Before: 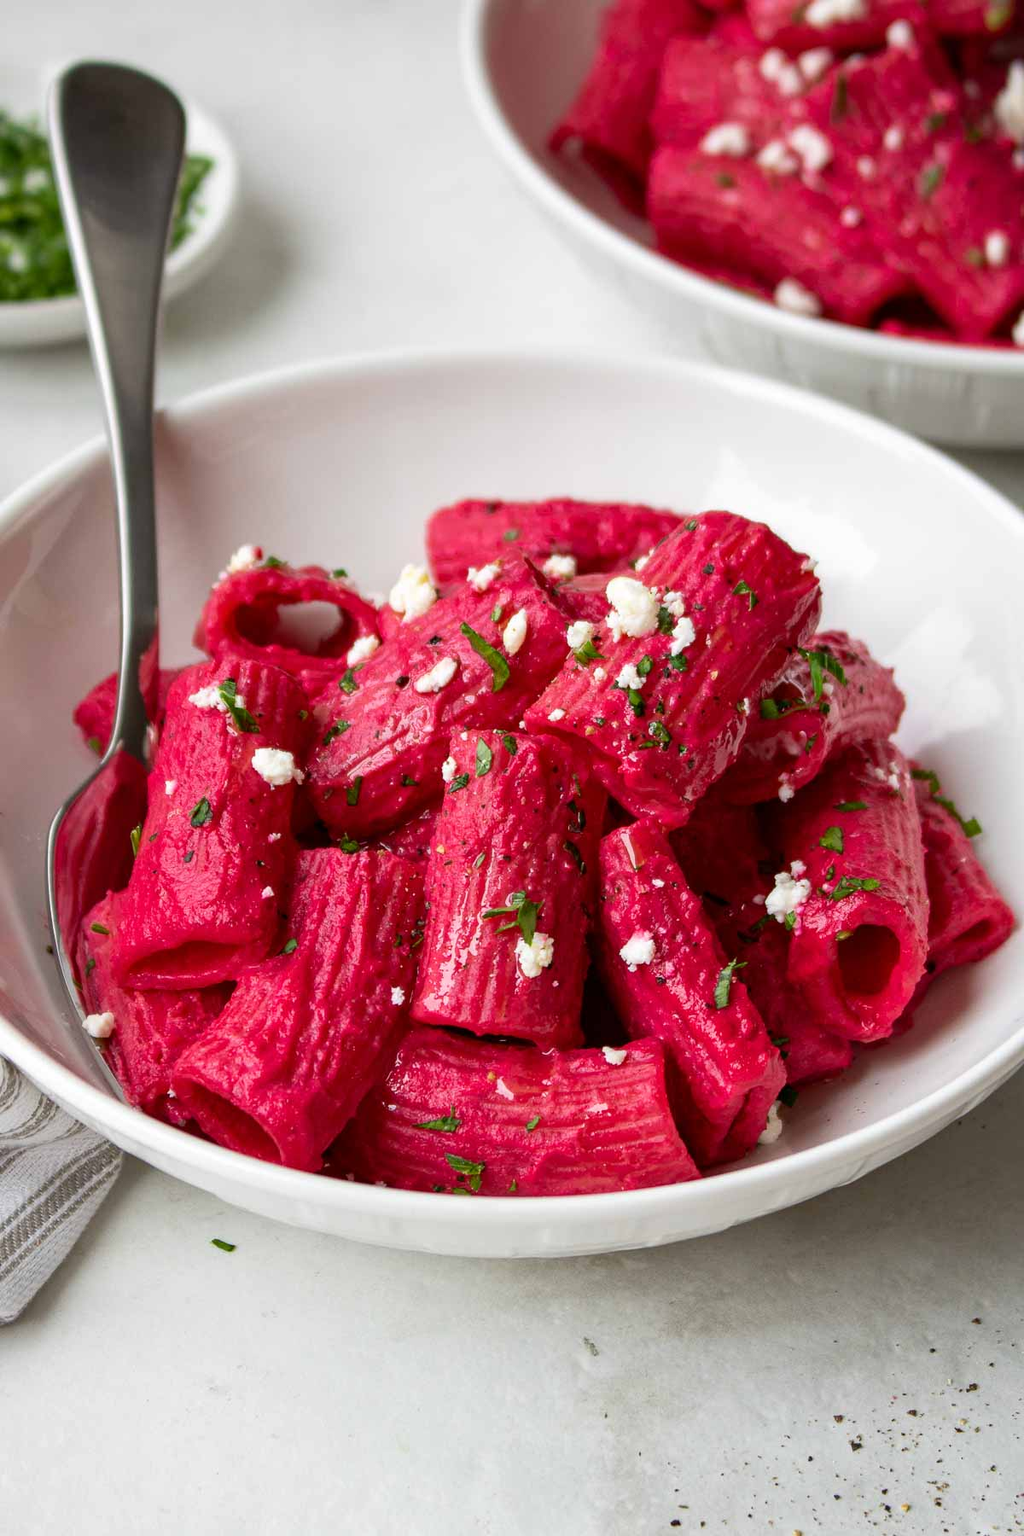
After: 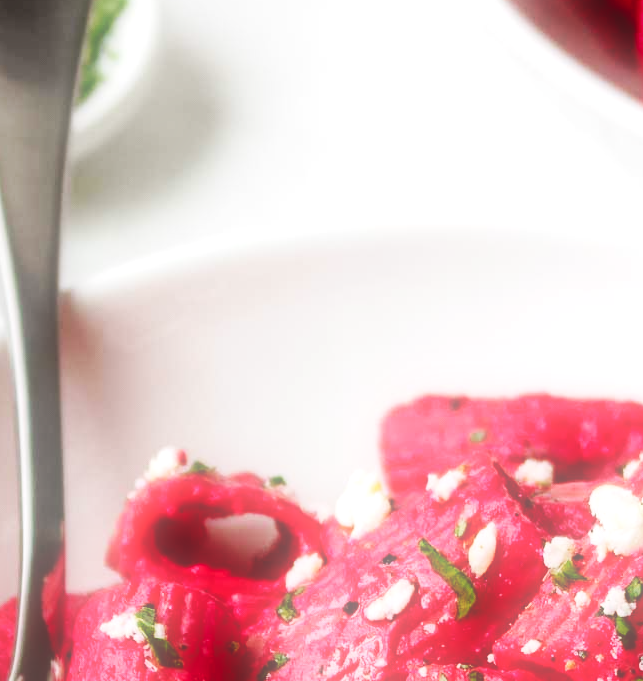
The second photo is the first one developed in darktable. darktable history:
soften: size 60.24%, saturation 65.46%, brightness 0.506 EV, mix 25.7%
crop: left 10.121%, top 10.631%, right 36.218%, bottom 51.526%
base curve: curves: ch0 [(0, 0) (0.032, 0.025) (0.121, 0.166) (0.206, 0.329) (0.605, 0.79) (1, 1)], preserve colors none
exposure: black level correction 0.005, exposure 0.417 EV, compensate highlight preservation false
